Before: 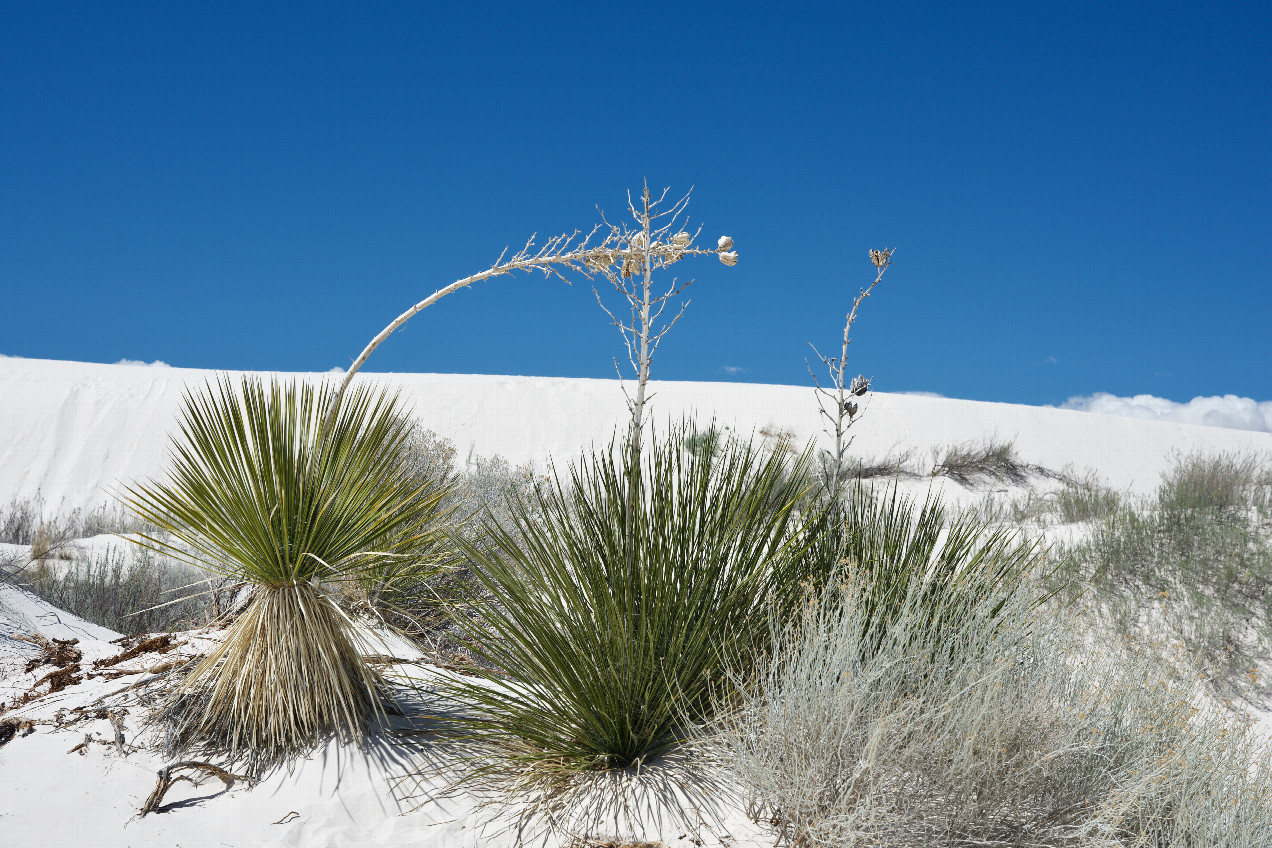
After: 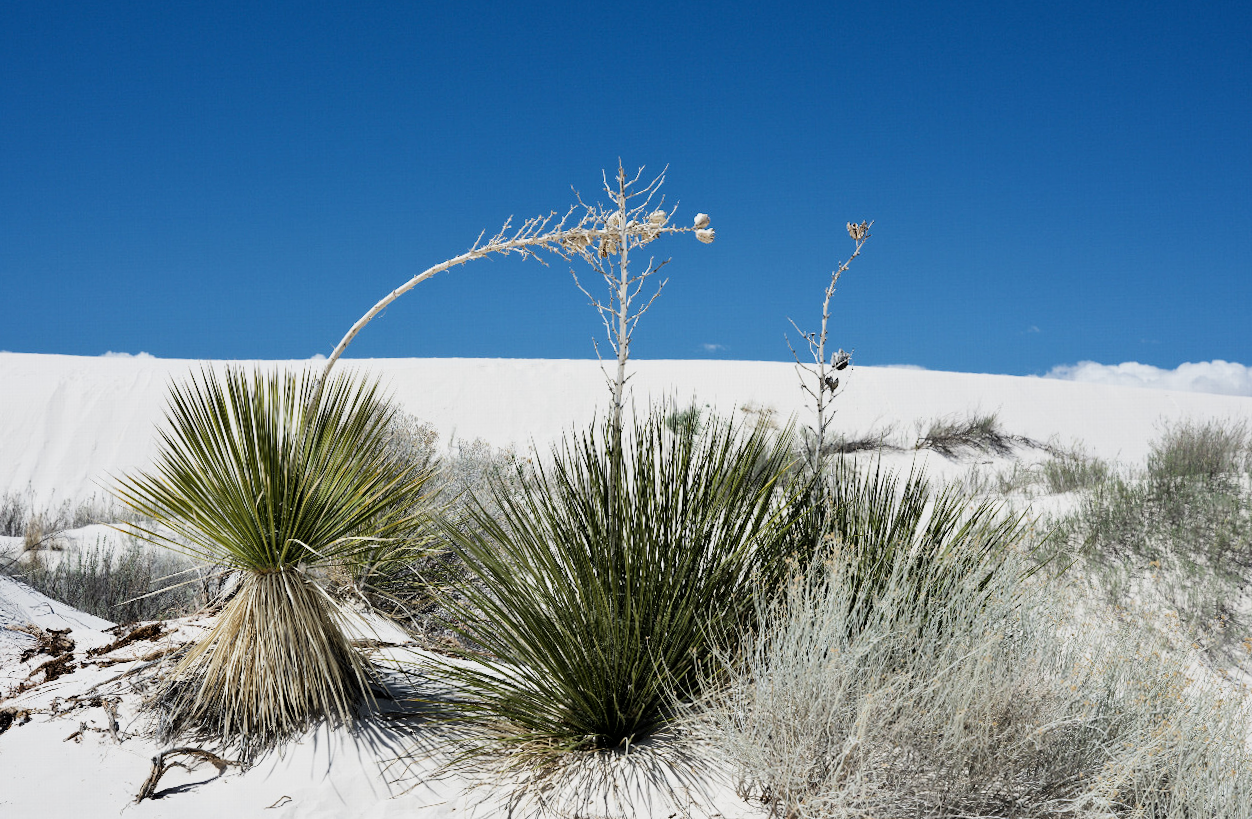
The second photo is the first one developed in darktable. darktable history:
rotate and perspective: rotation -1.32°, lens shift (horizontal) -0.031, crop left 0.015, crop right 0.985, crop top 0.047, crop bottom 0.982
filmic rgb: black relative exposure -16 EV, white relative exposure 6.29 EV, hardness 5.1, contrast 1.35
